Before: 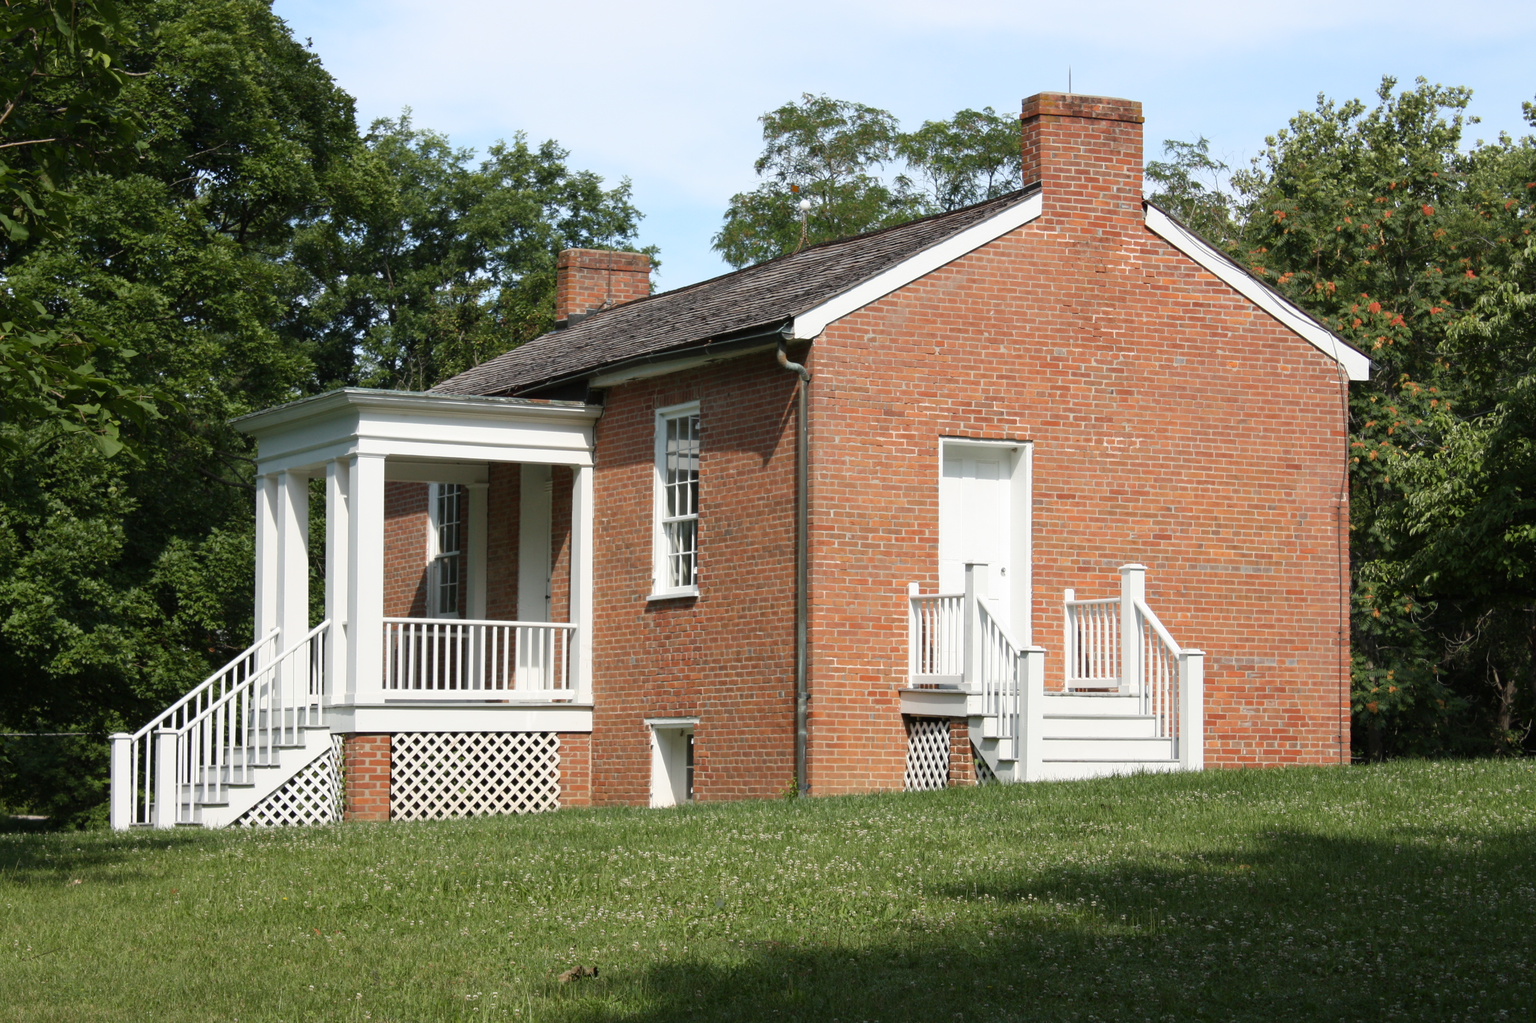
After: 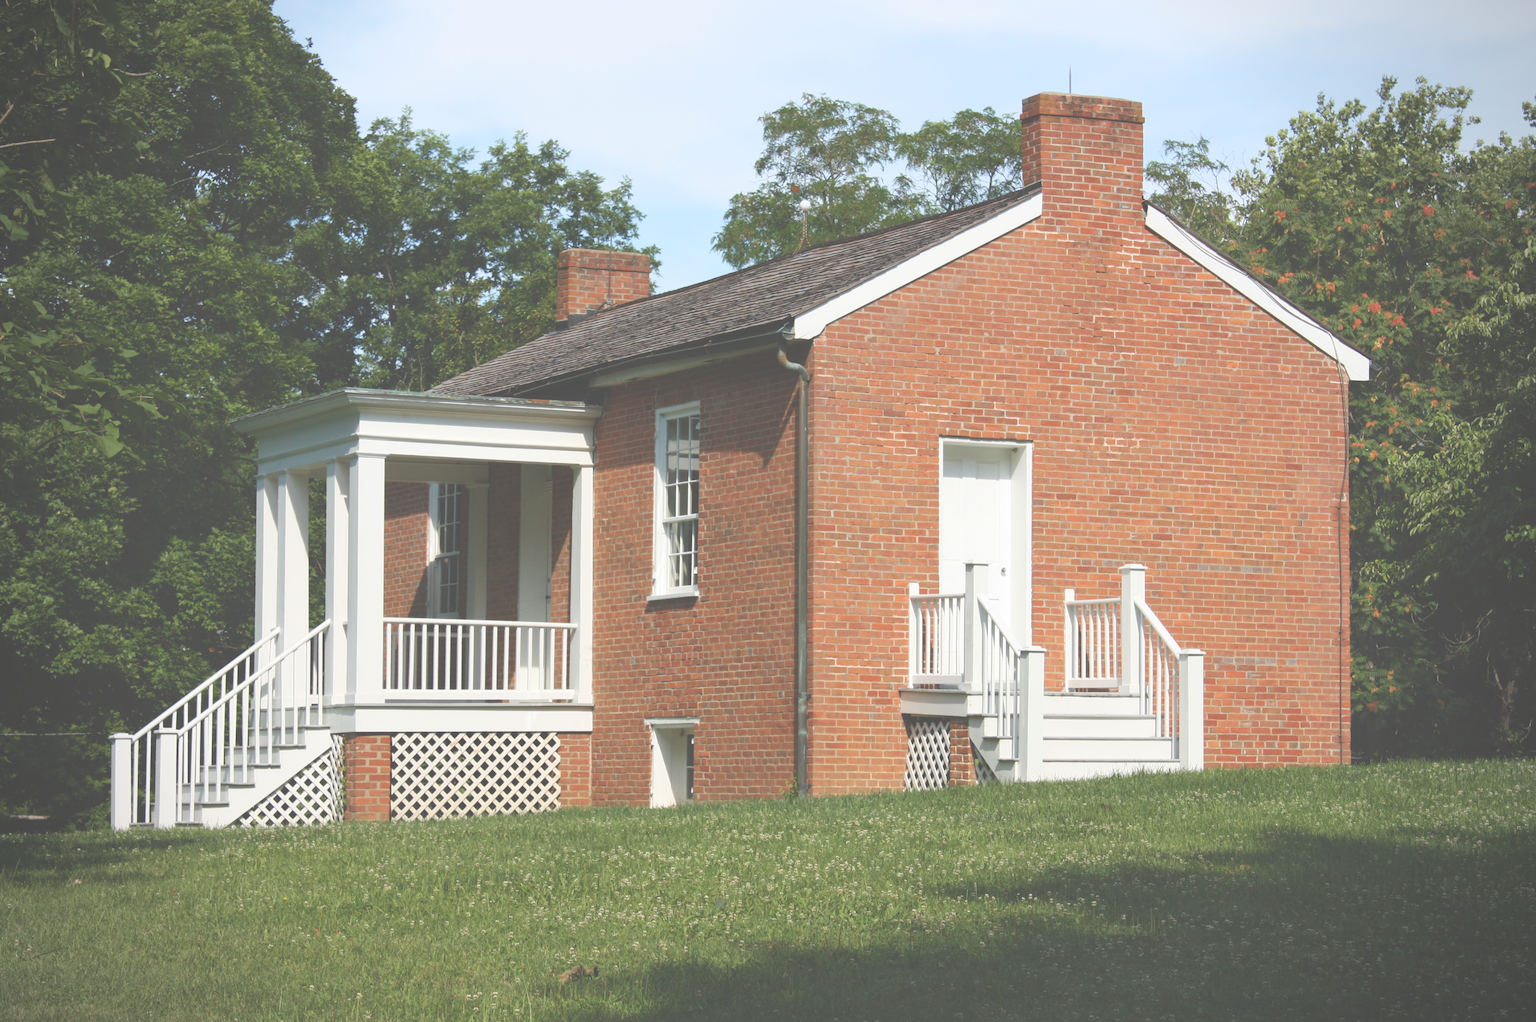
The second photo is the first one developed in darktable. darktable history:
velvia: on, module defaults
exposure: black level correction -0.087, compensate highlight preservation false
vignetting: fall-off radius 60.92%
